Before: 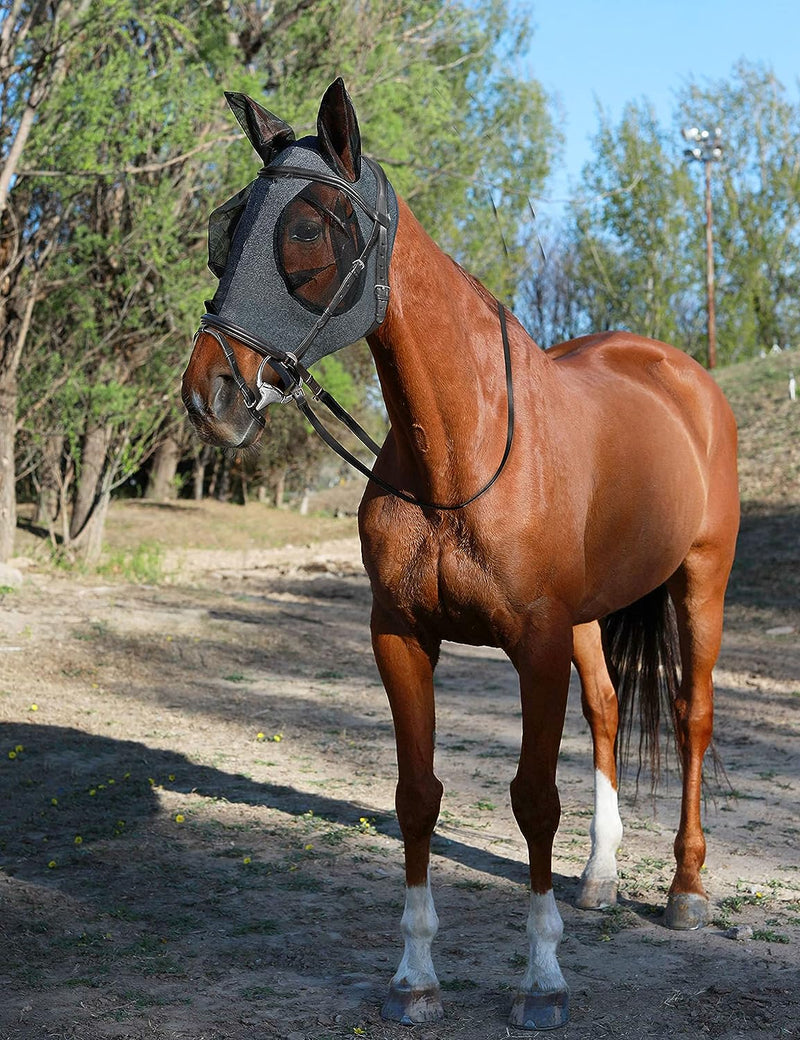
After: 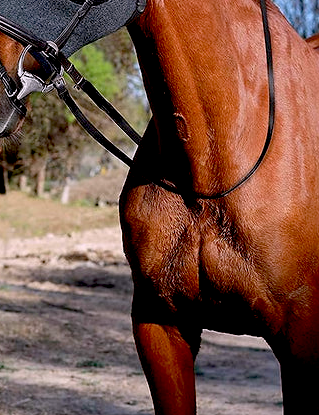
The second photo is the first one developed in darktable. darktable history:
crop: left 30%, top 30%, right 30%, bottom 30%
white balance: red 1.05, blue 1.072
exposure: black level correction 0.029, exposure -0.073 EV, compensate highlight preservation false
